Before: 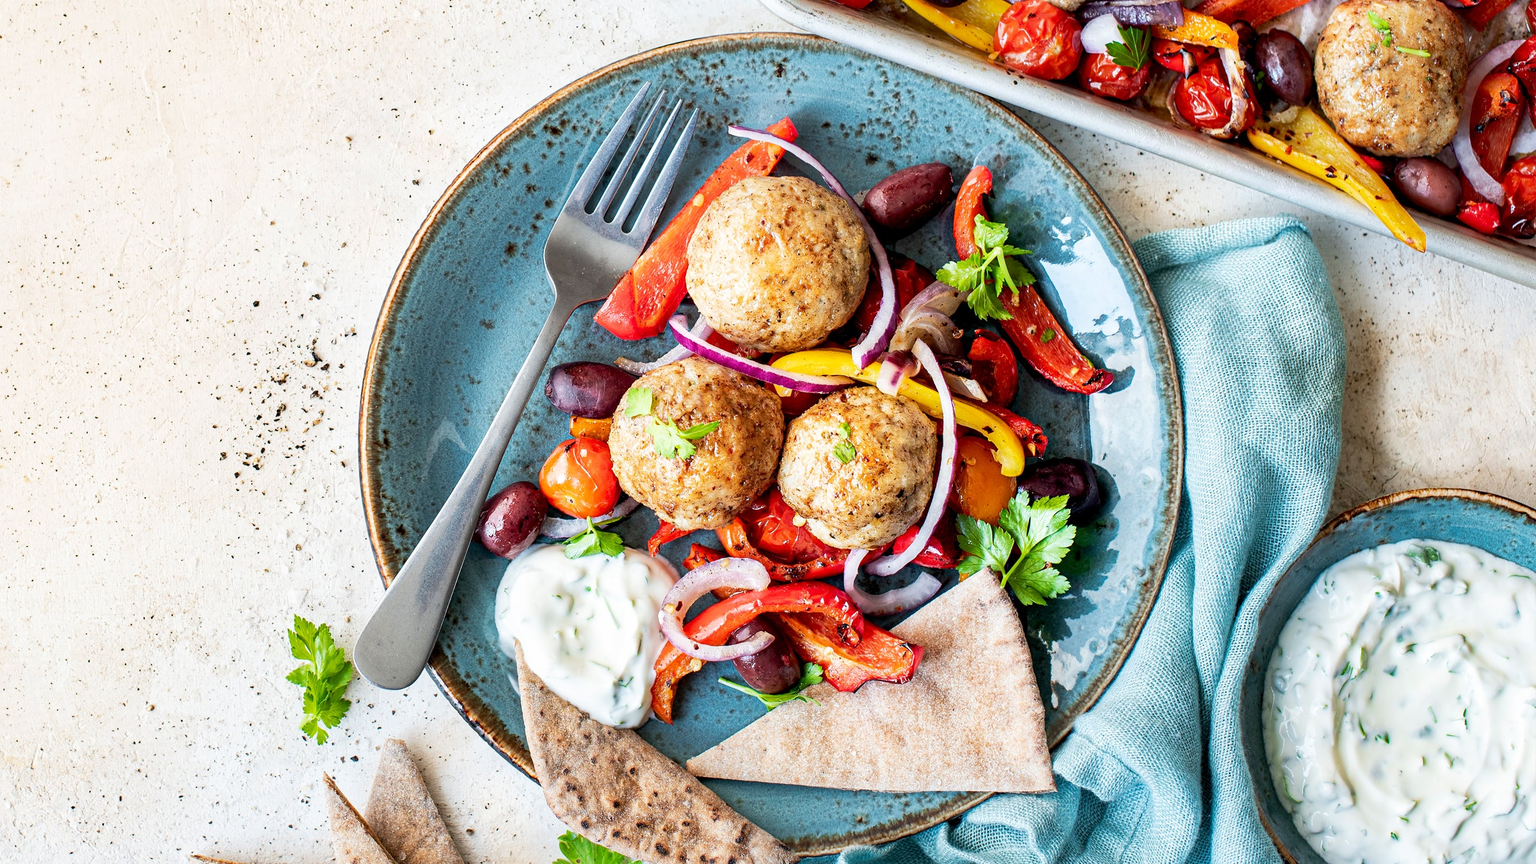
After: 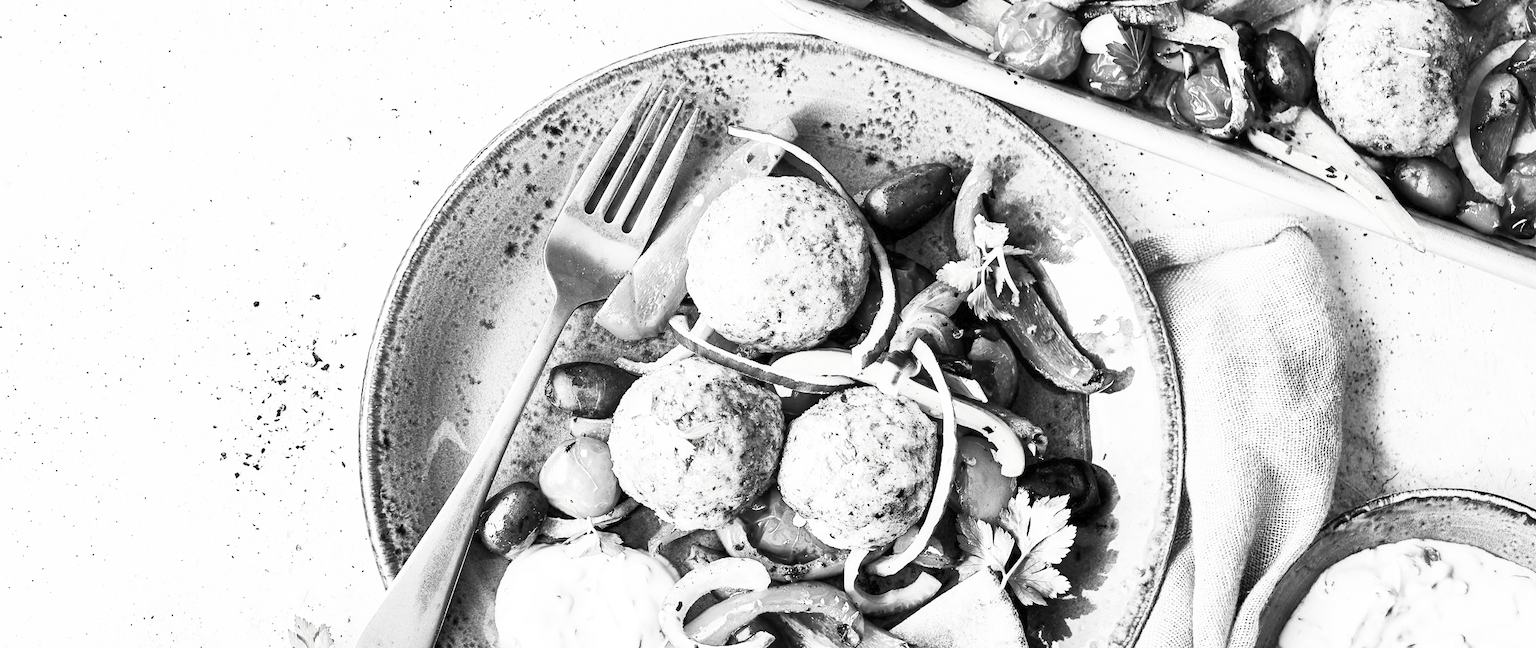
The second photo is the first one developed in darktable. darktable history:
contrast brightness saturation: contrast 0.531, brightness 0.455, saturation -0.995
crop: bottom 24.852%
